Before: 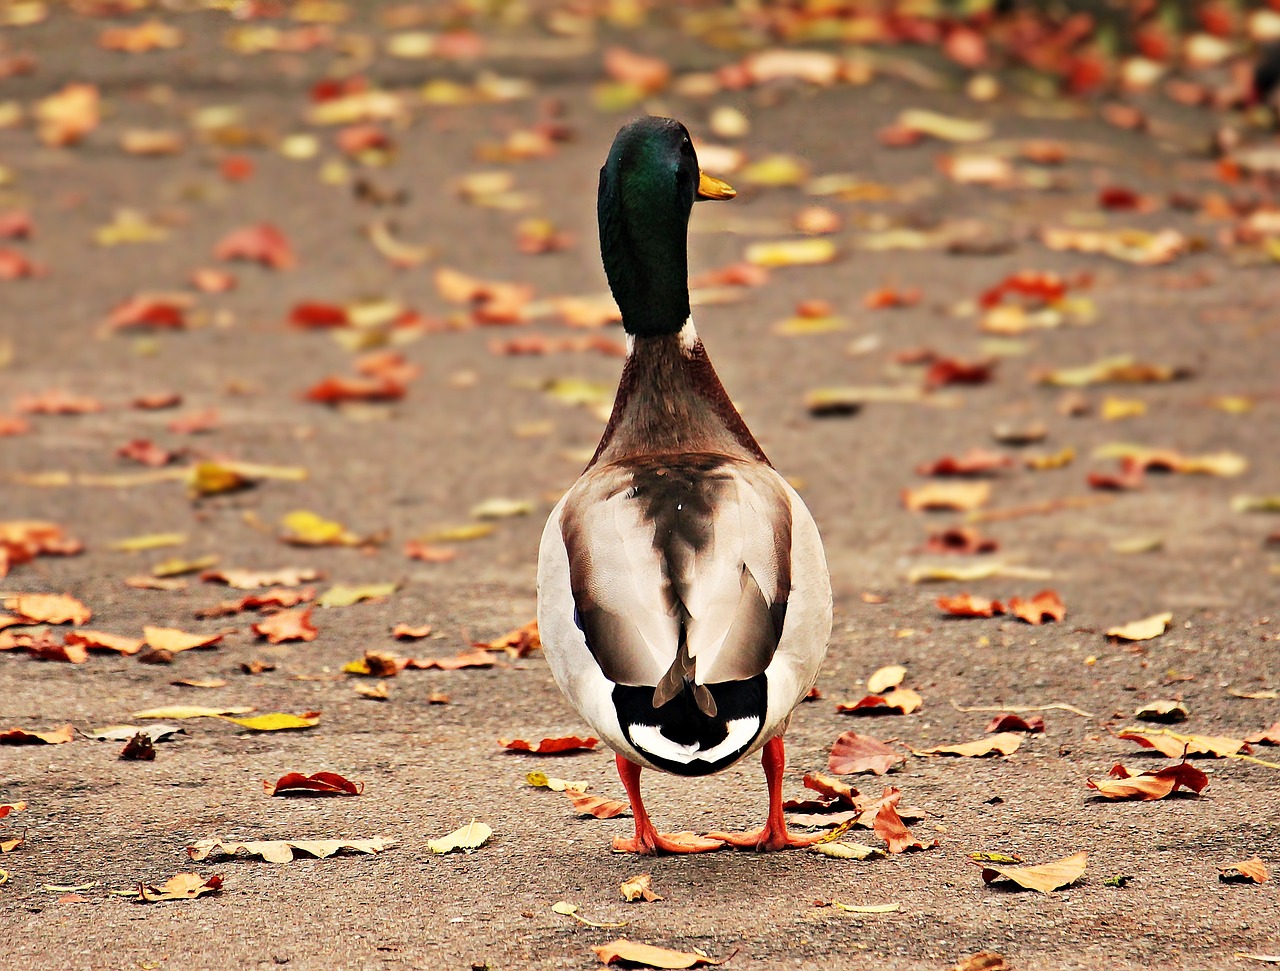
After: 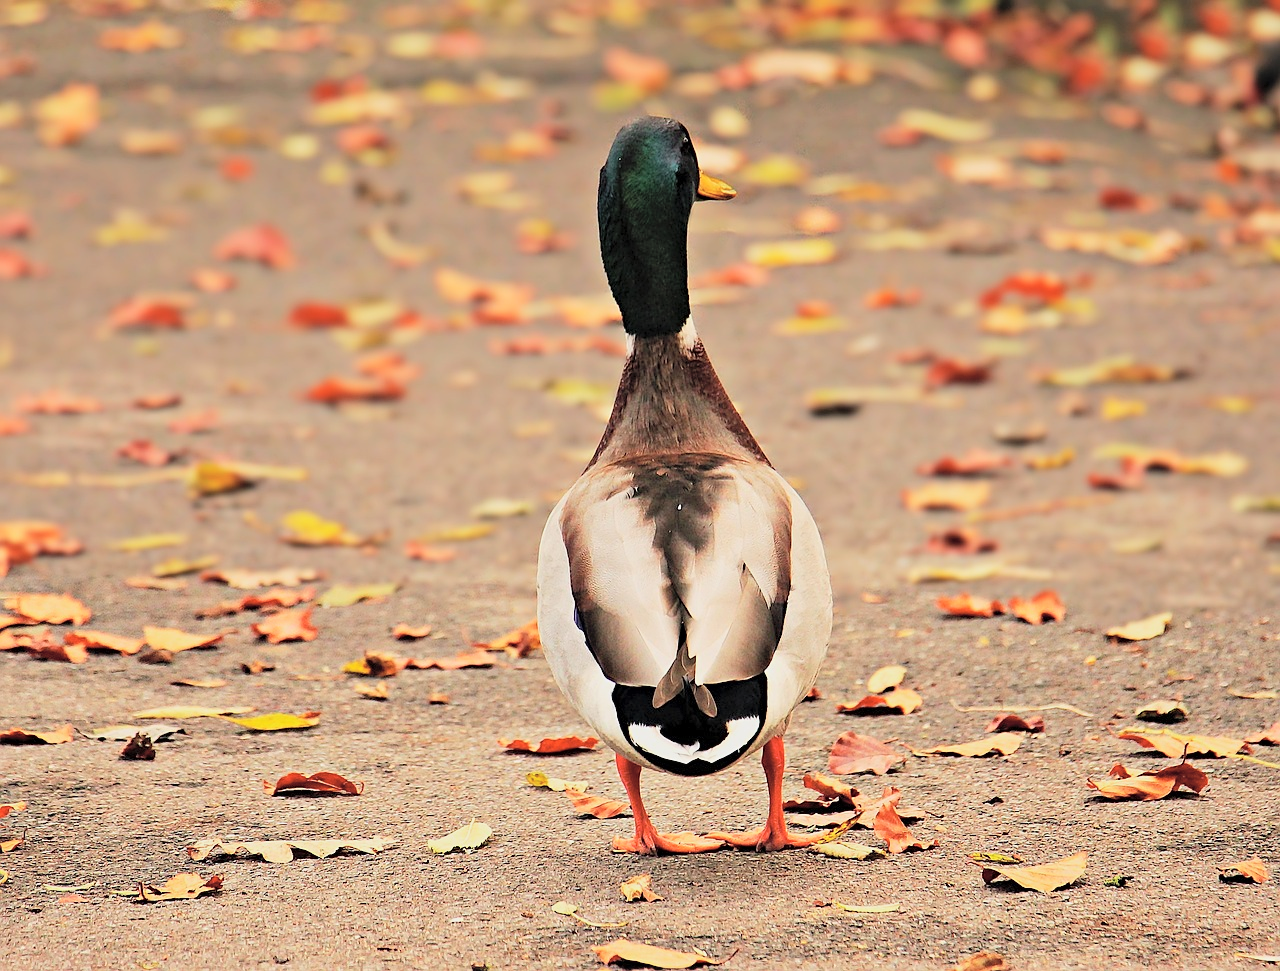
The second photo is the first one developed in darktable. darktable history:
global tonemap: drago (0.7, 100)
sharpen: amount 0.2
